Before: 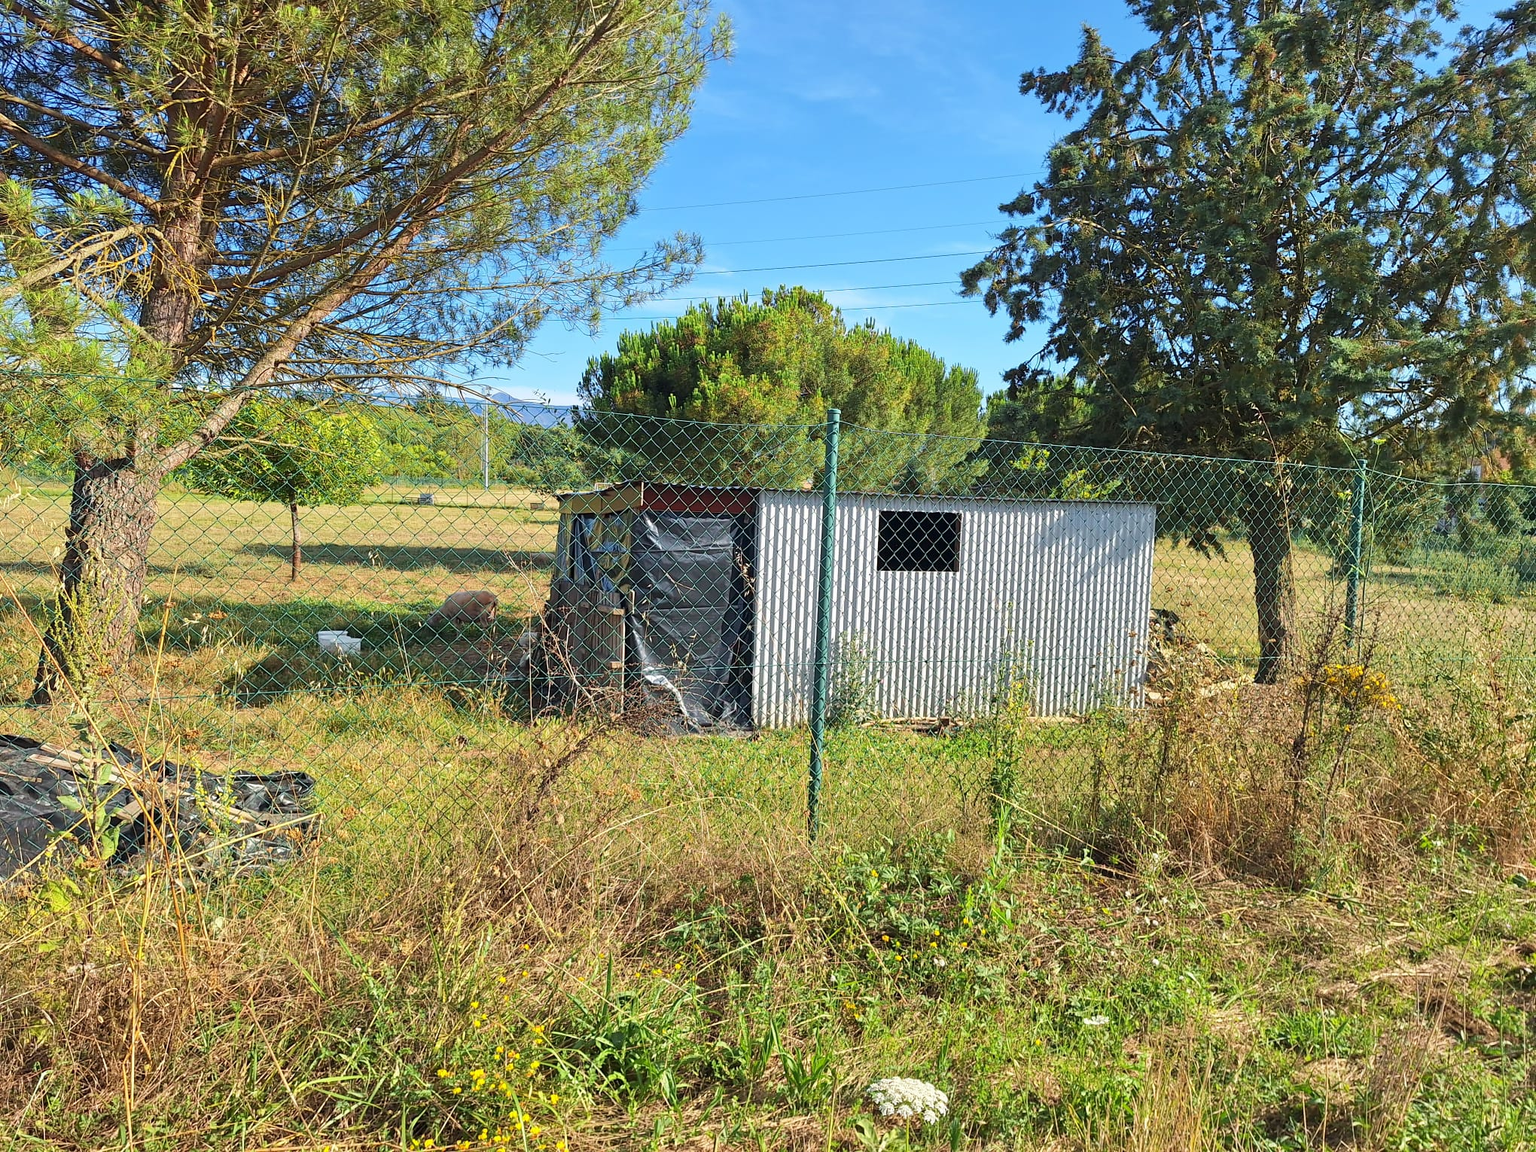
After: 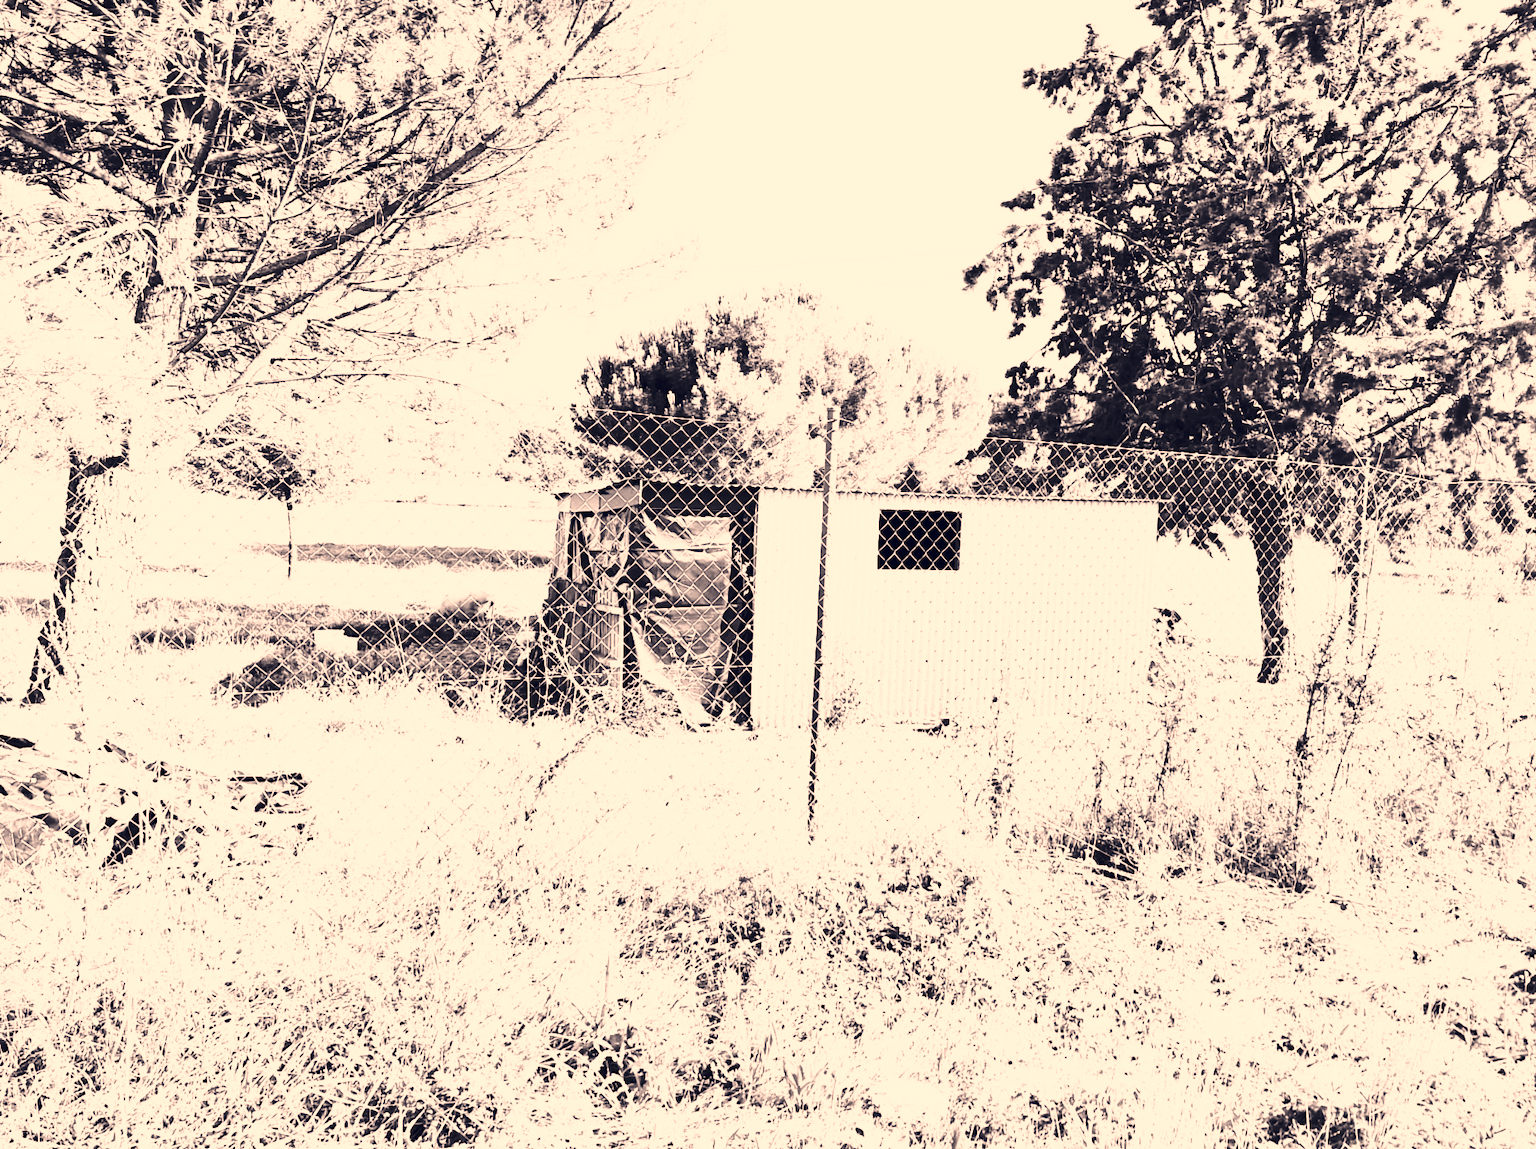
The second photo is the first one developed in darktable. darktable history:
exposure: exposure 0.943 EV, compensate highlight preservation false
lowpass: radius 0.76, contrast 1.56, saturation 0, unbound 0
base curve: curves: ch0 [(0, 0) (0.032, 0.037) (0.105, 0.228) (0.435, 0.76) (0.856, 0.983) (1, 1)], preserve colors none
crop: left 0.434%, top 0.485%, right 0.244%, bottom 0.386%
tone equalizer: -8 EV -1.08 EV, -7 EV -1.01 EV, -6 EV -0.867 EV, -5 EV -0.578 EV, -3 EV 0.578 EV, -2 EV 0.867 EV, -1 EV 1.01 EV, +0 EV 1.08 EV, edges refinement/feathering 500, mask exposure compensation -1.57 EV, preserve details no
color correction: highlights a* 19.59, highlights b* 27.49, shadows a* 3.46, shadows b* -17.28, saturation 0.73
white balance: emerald 1
